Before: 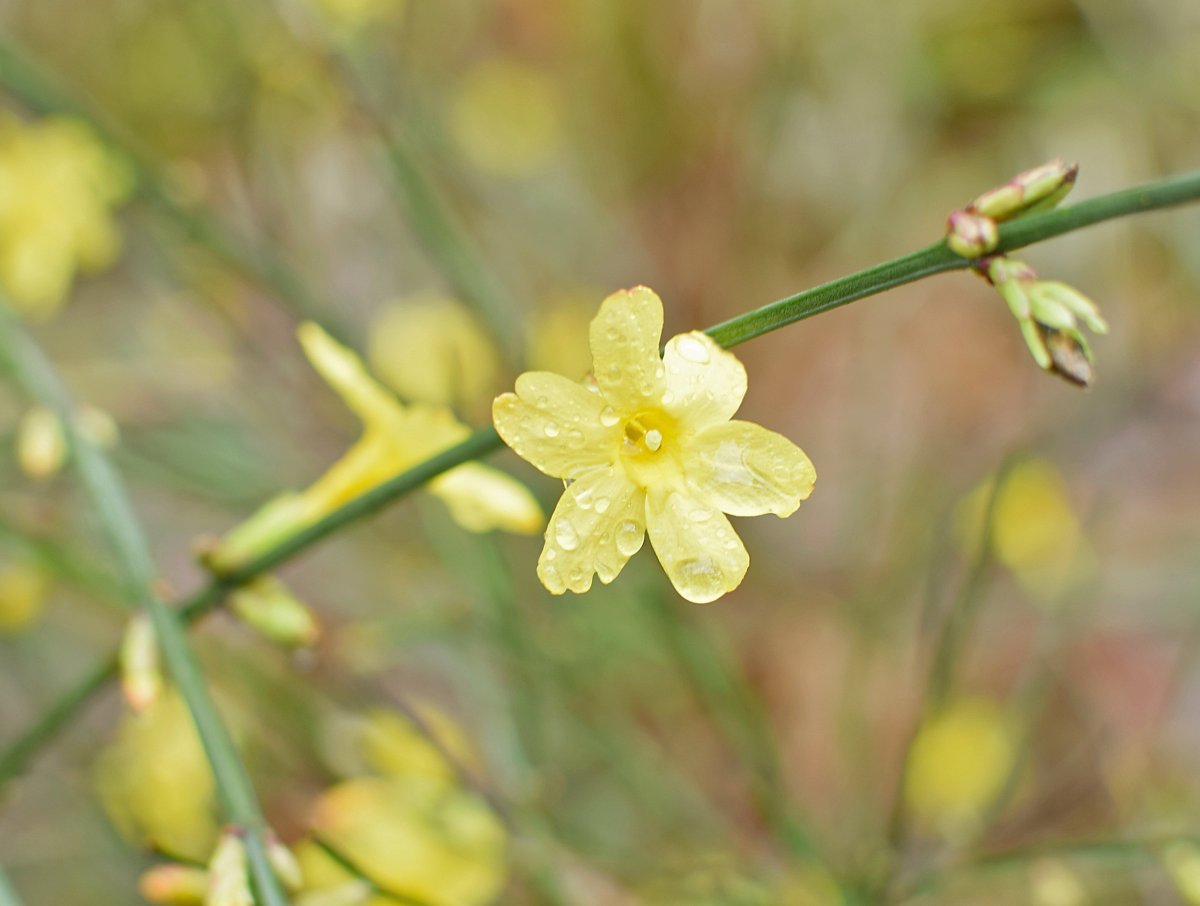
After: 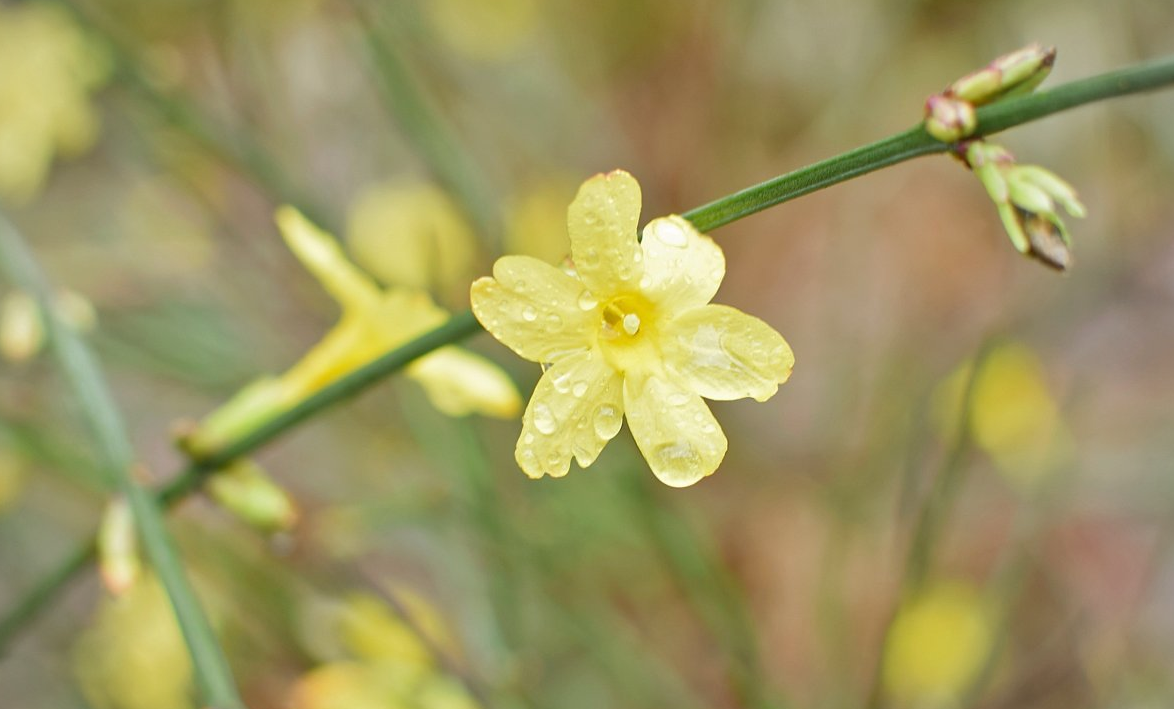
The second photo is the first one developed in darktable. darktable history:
vignetting: fall-off radius 64.19%, brightness -0.149
crop and rotate: left 1.916%, top 12.819%, right 0.218%, bottom 8.867%
